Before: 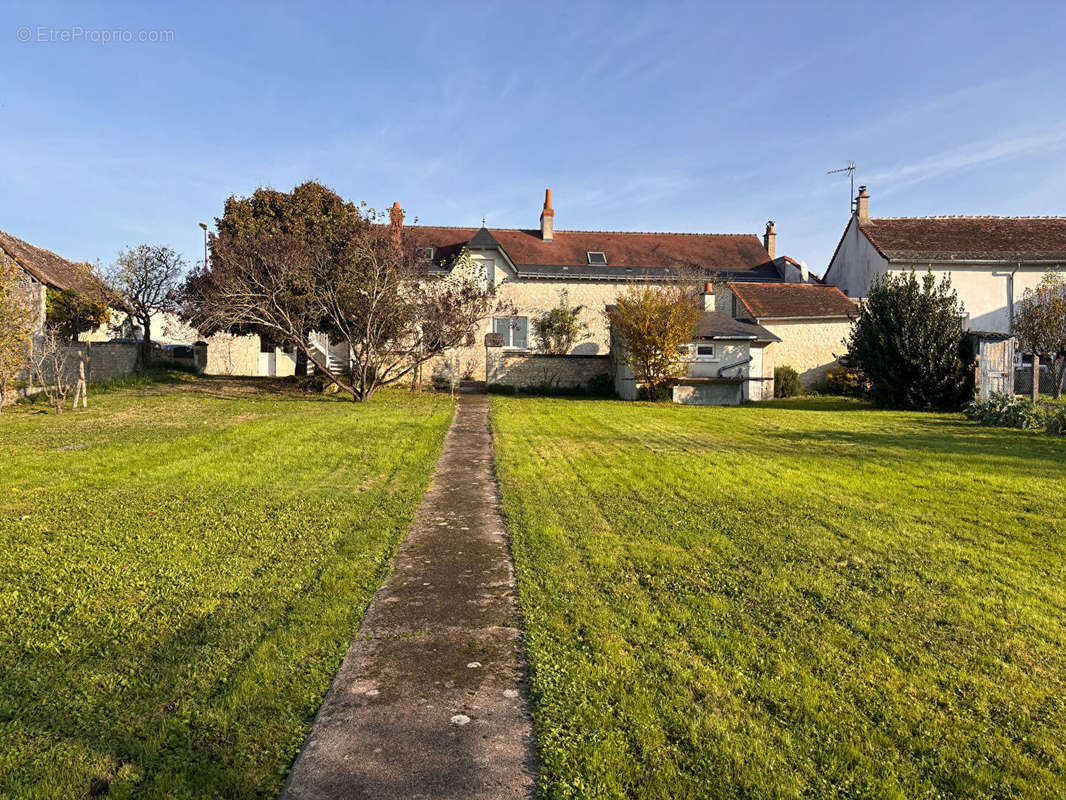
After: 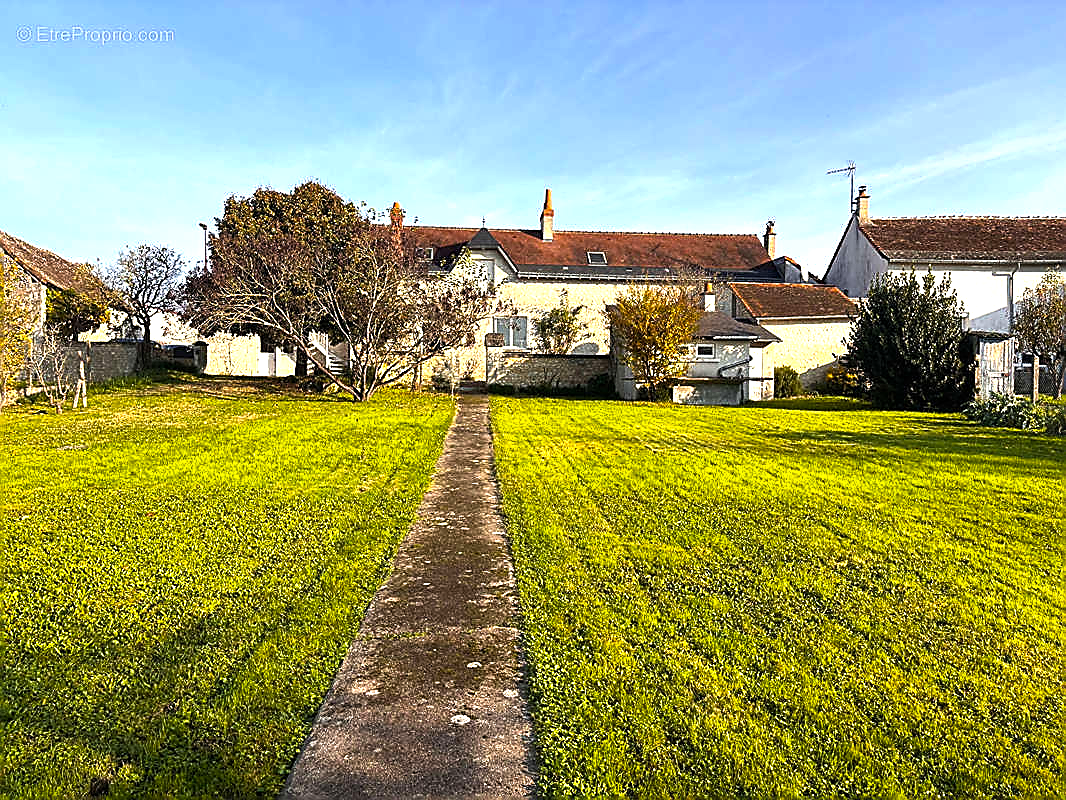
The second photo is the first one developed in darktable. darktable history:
sharpen: radius 1.404, amount 1.256, threshold 0.703
color balance rgb: perceptual saturation grading › global saturation 24.884%, perceptual brilliance grading › global brilliance 21.013%, perceptual brilliance grading › shadows -34.894%, global vibrance 11.177%
exposure: exposure 0.162 EV, compensate highlight preservation false
